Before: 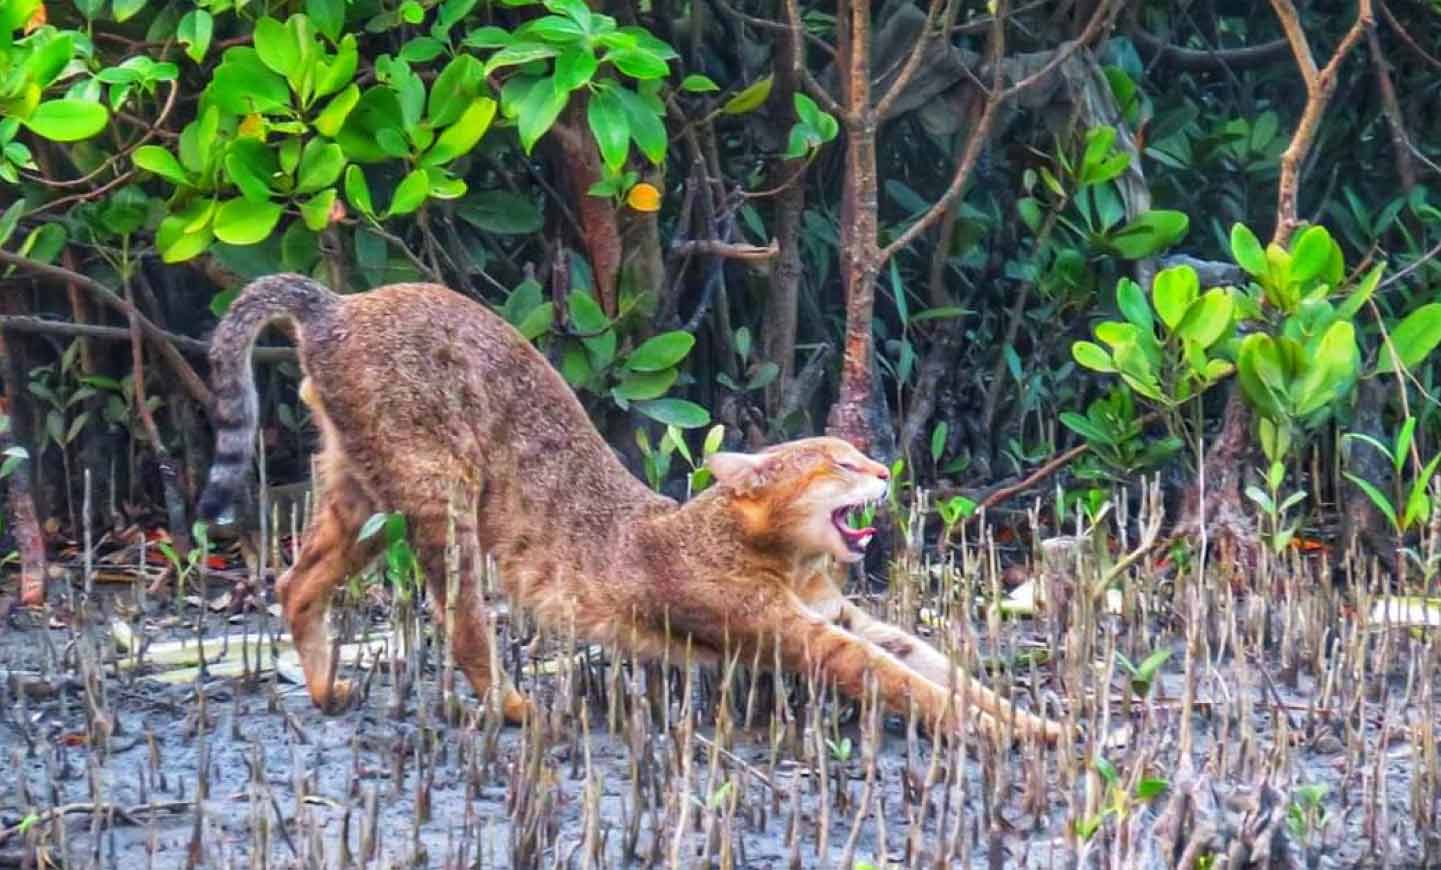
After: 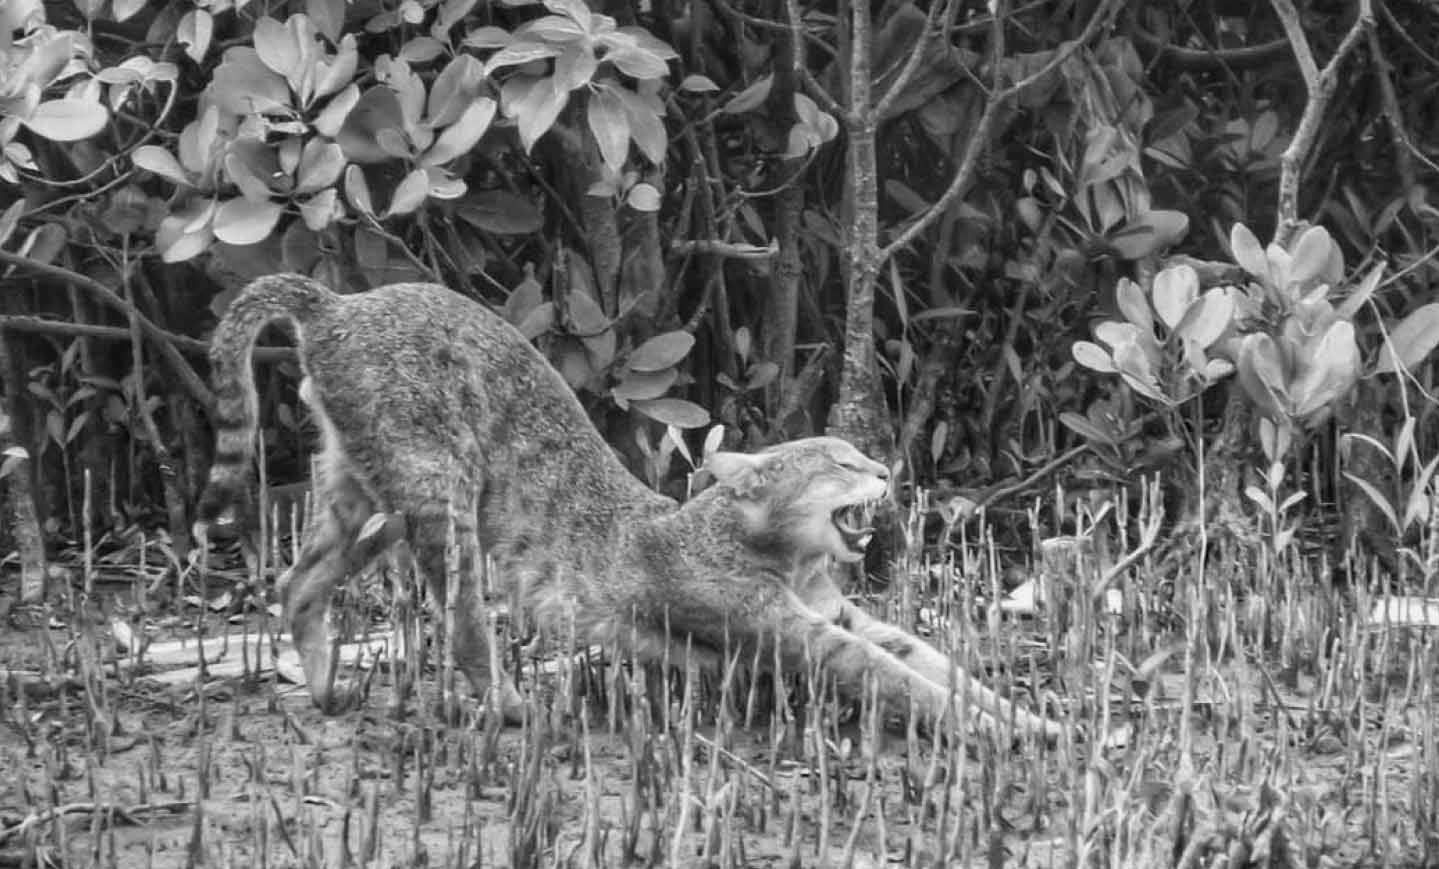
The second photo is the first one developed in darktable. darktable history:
color correction: highlights a* -0.482, highlights b* 0.161, shadows a* 4.66, shadows b* 20.72
monochrome: a 30.25, b 92.03
crop and rotate: left 0.126%
